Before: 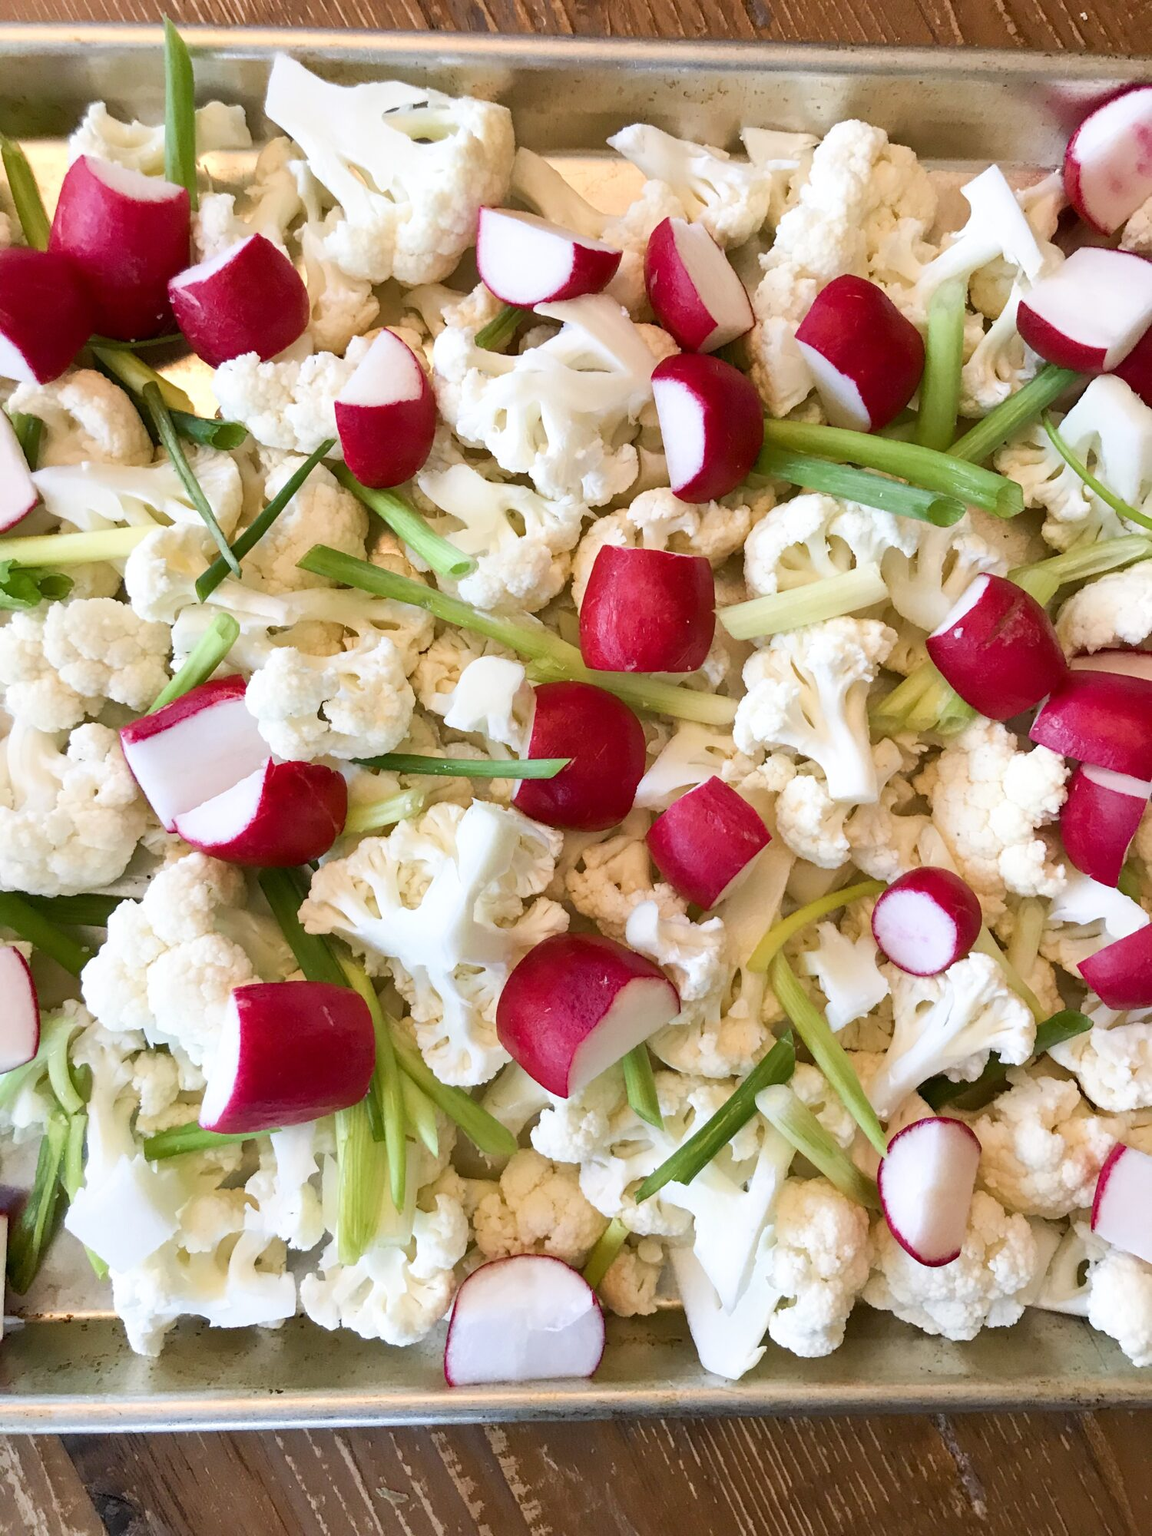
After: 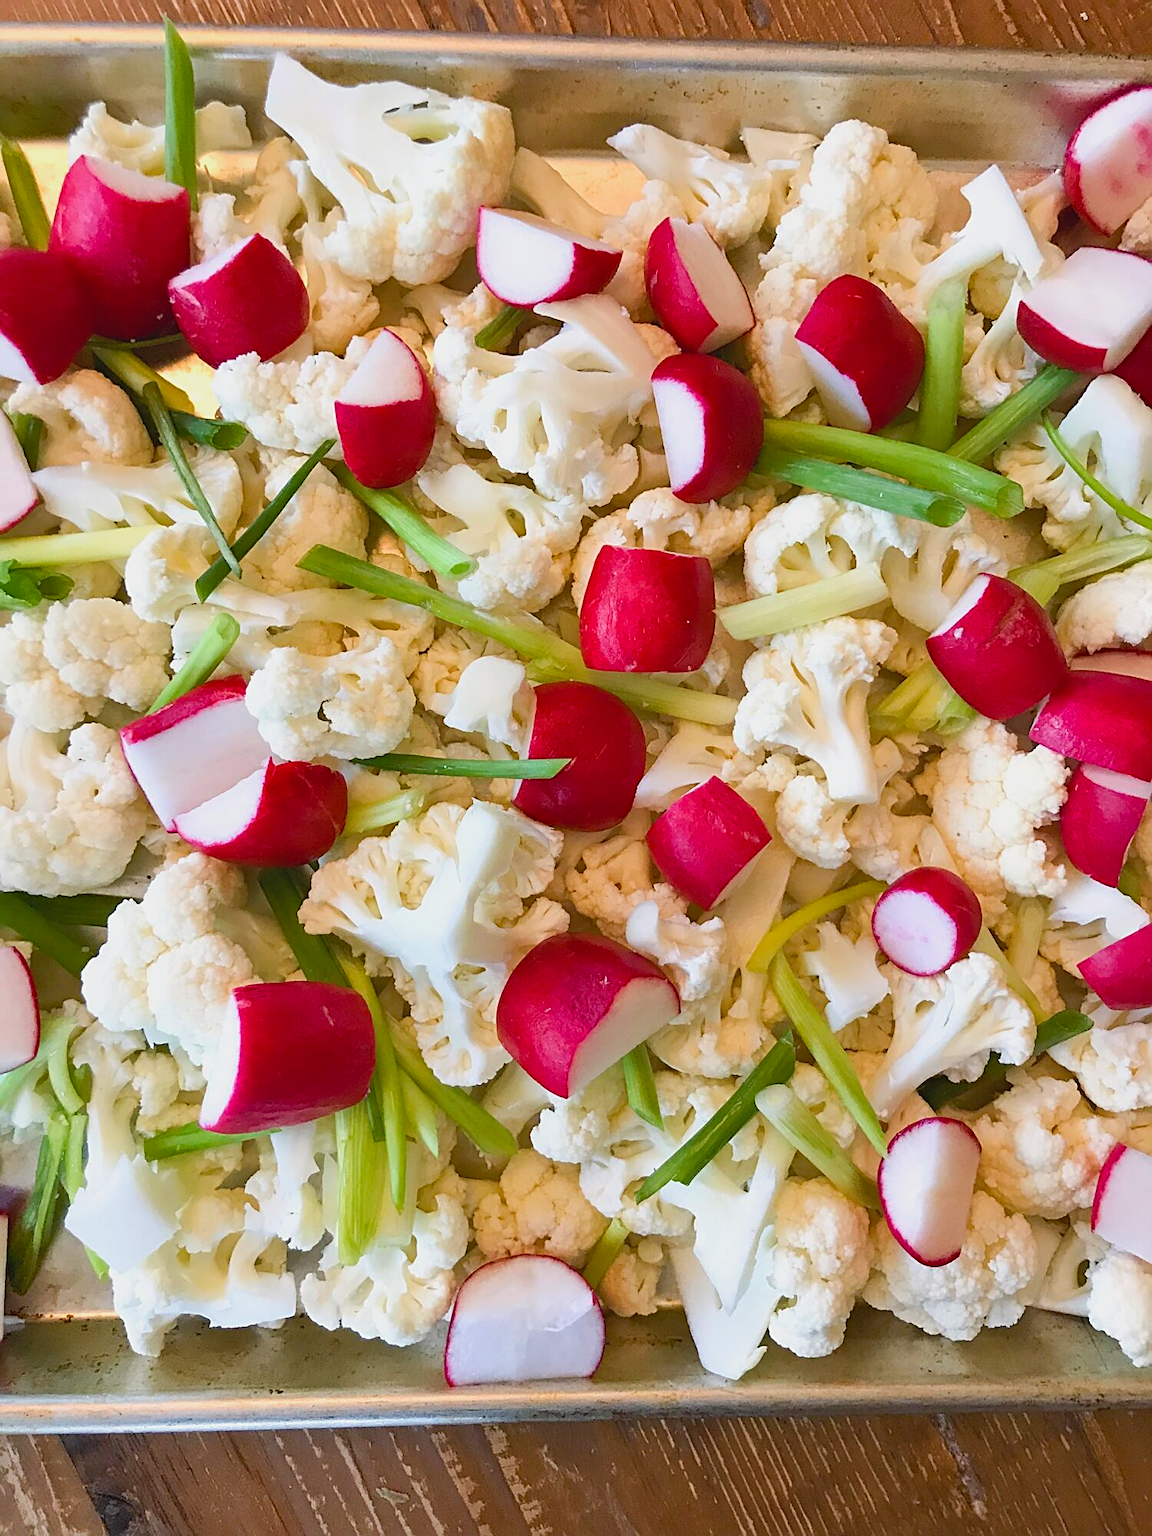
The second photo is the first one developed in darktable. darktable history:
haze removal: compatibility mode true, adaptive false
contrast brightness saturation: contrast -0.122
color correction: highlights b* -0.012
sharpen: on, module defaults
